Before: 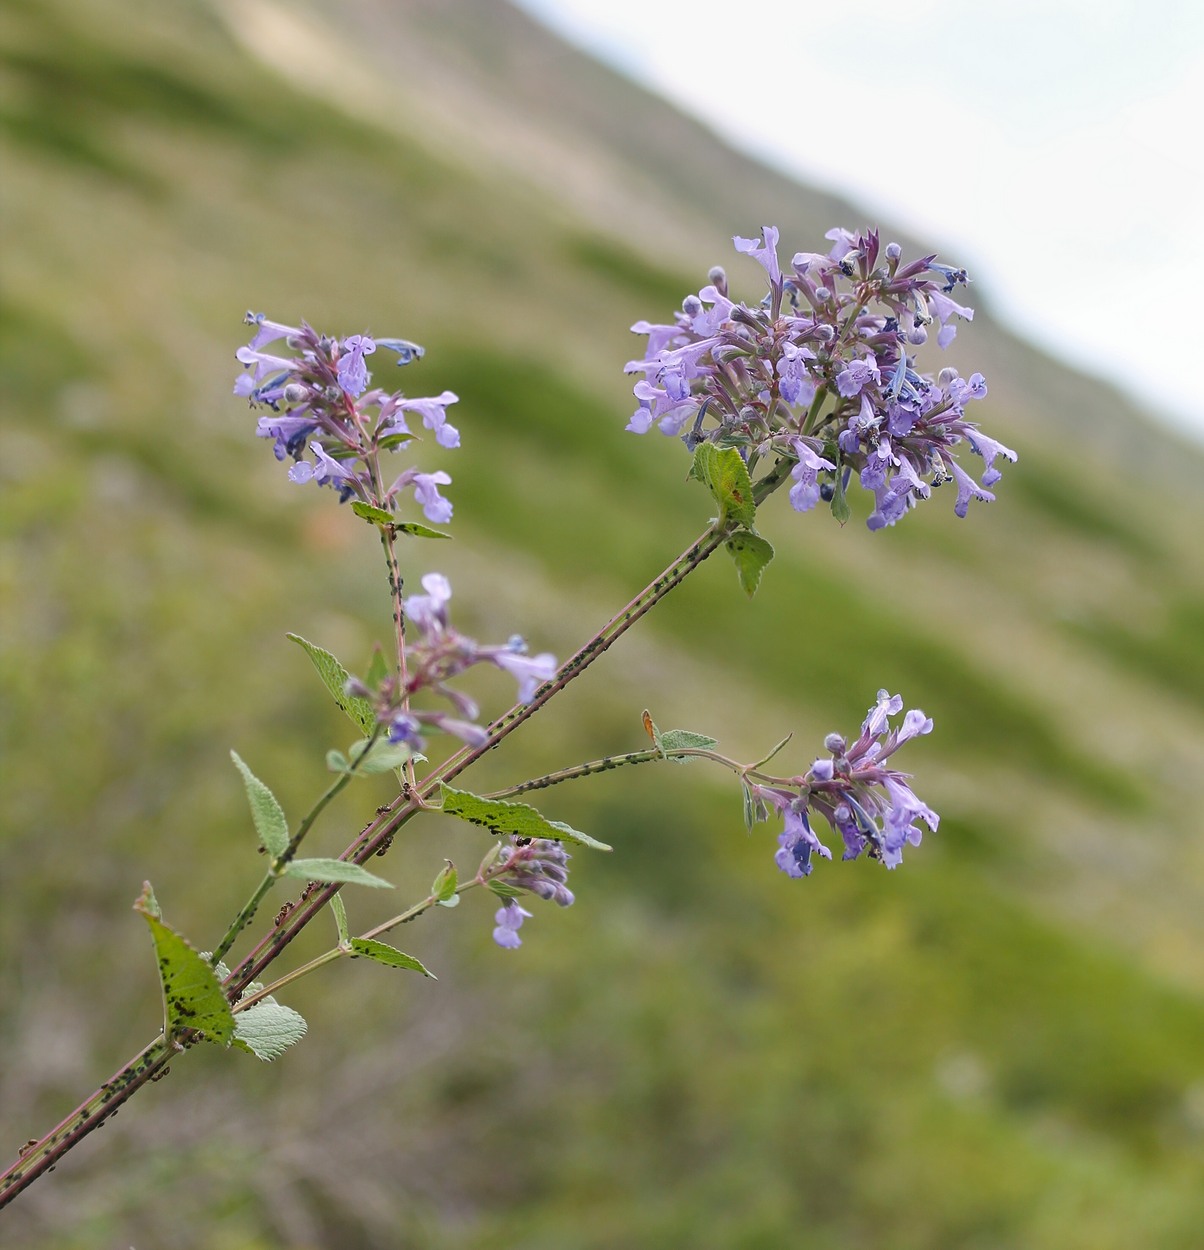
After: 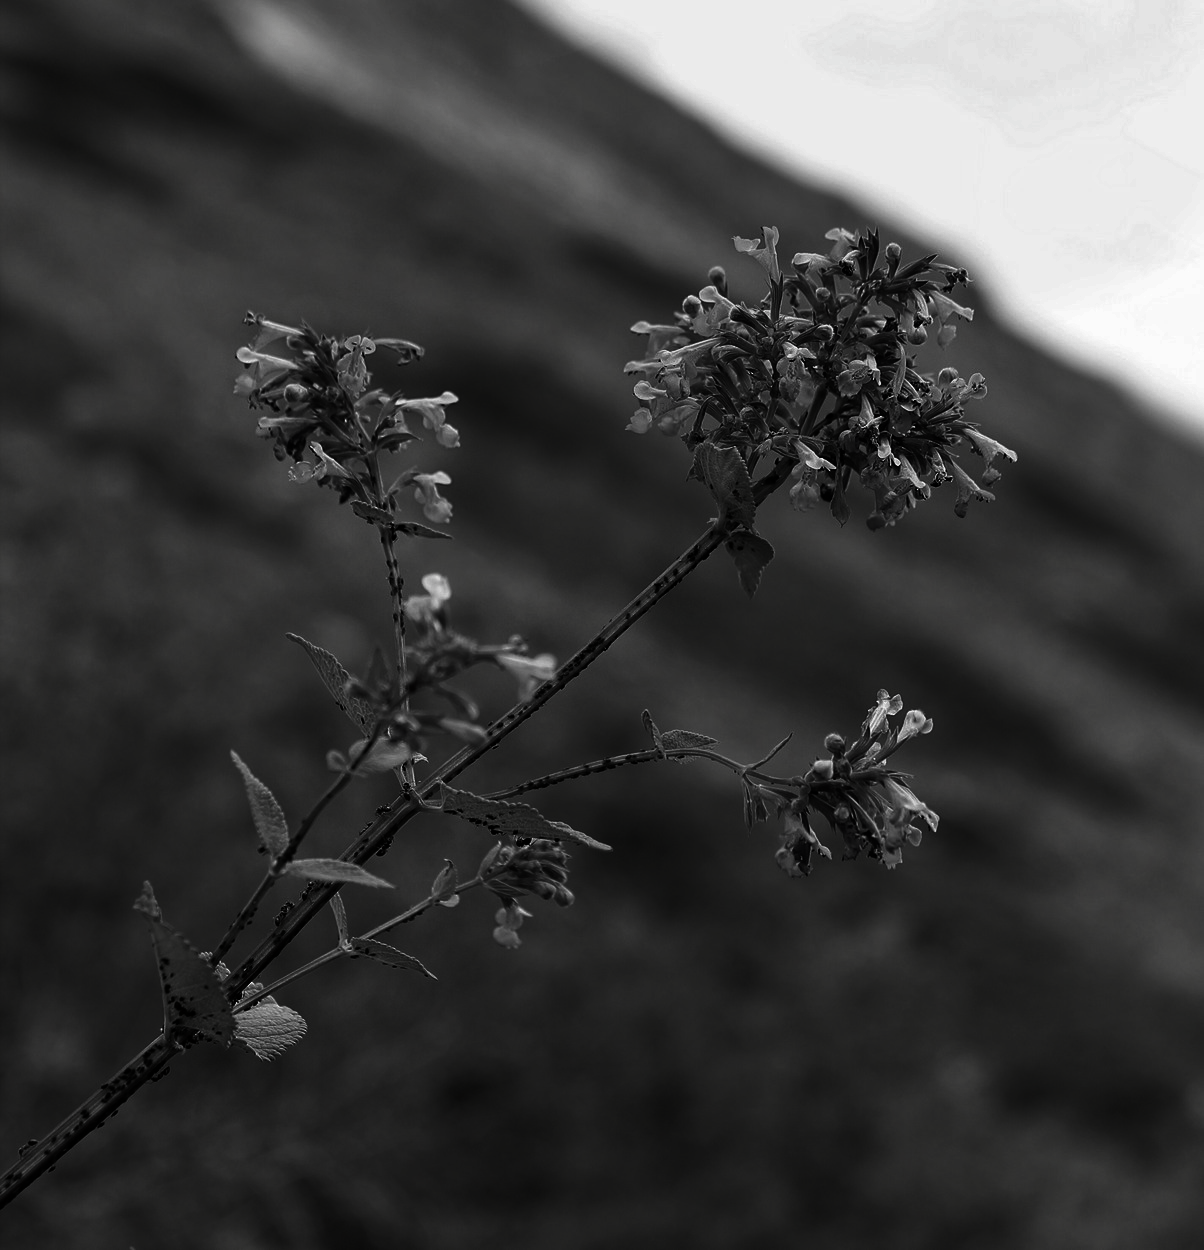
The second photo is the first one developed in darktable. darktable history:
contrast brightness saturation: contrast 0.025, brightness -0.991, saturation -0.991
